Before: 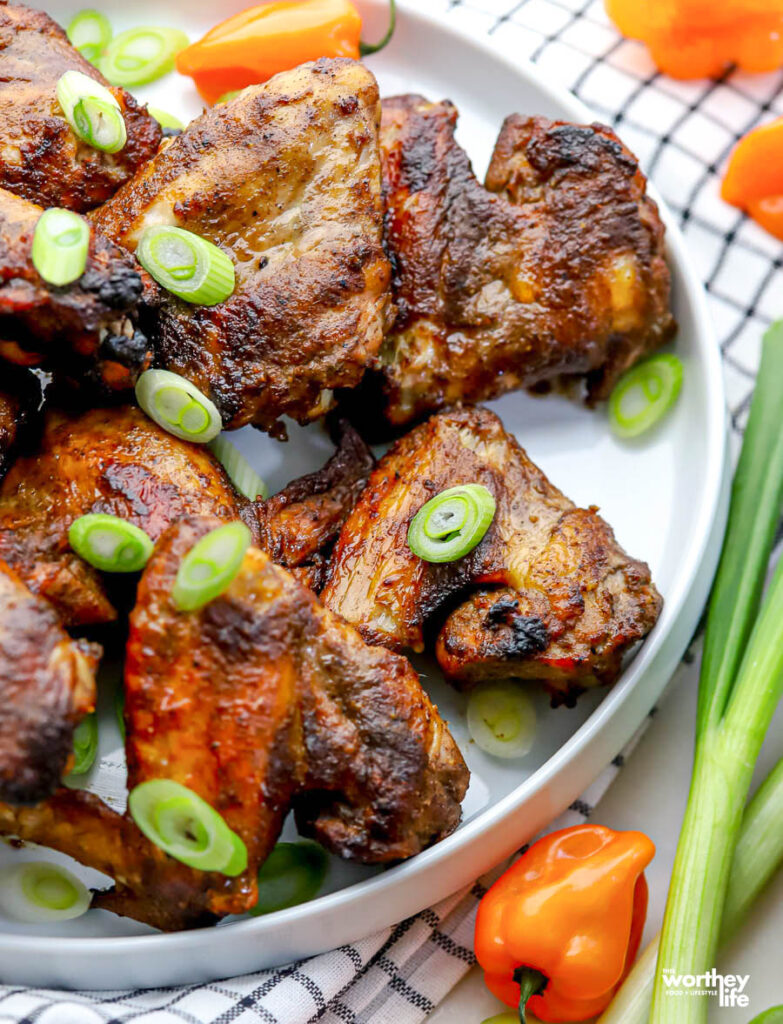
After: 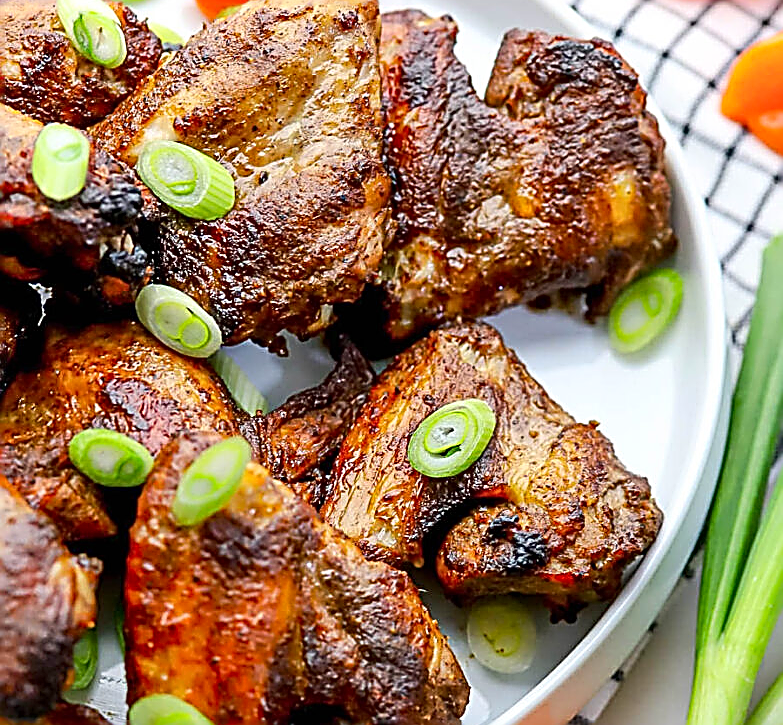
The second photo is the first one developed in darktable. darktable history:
exposure: compensate exposure bias true, compensate highlight preservation false
contrast brightness saturation: contrast 0.098, brightness 0.026, saturation 0.091
sharpen: amount 1.851
crop and rotate: top 8.392%, bottom 20.776%
